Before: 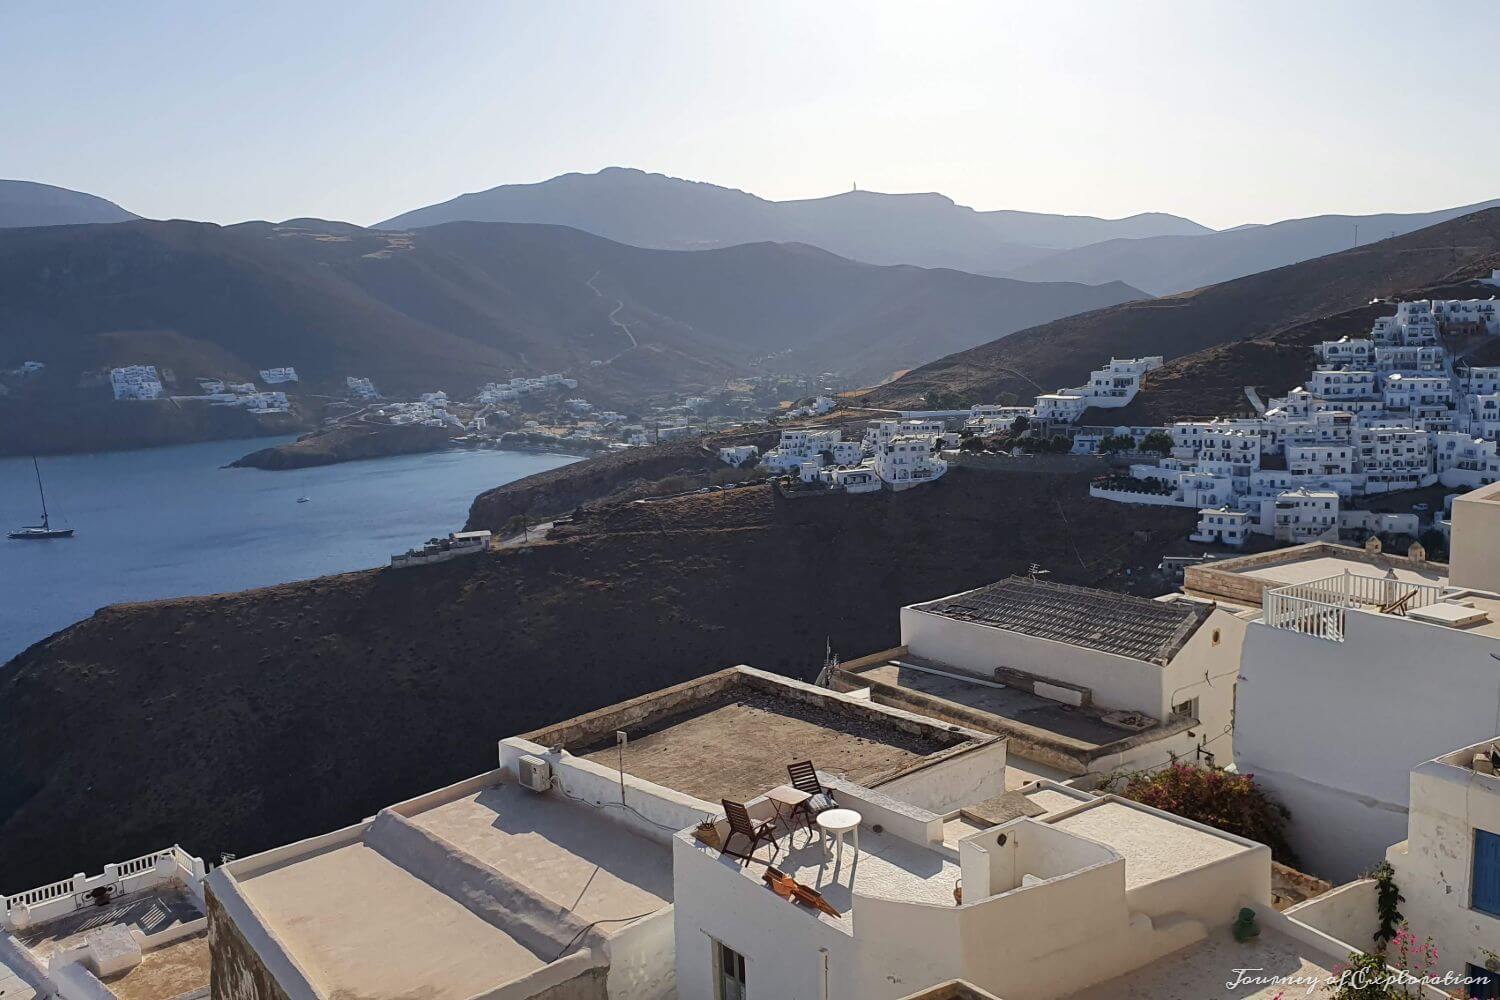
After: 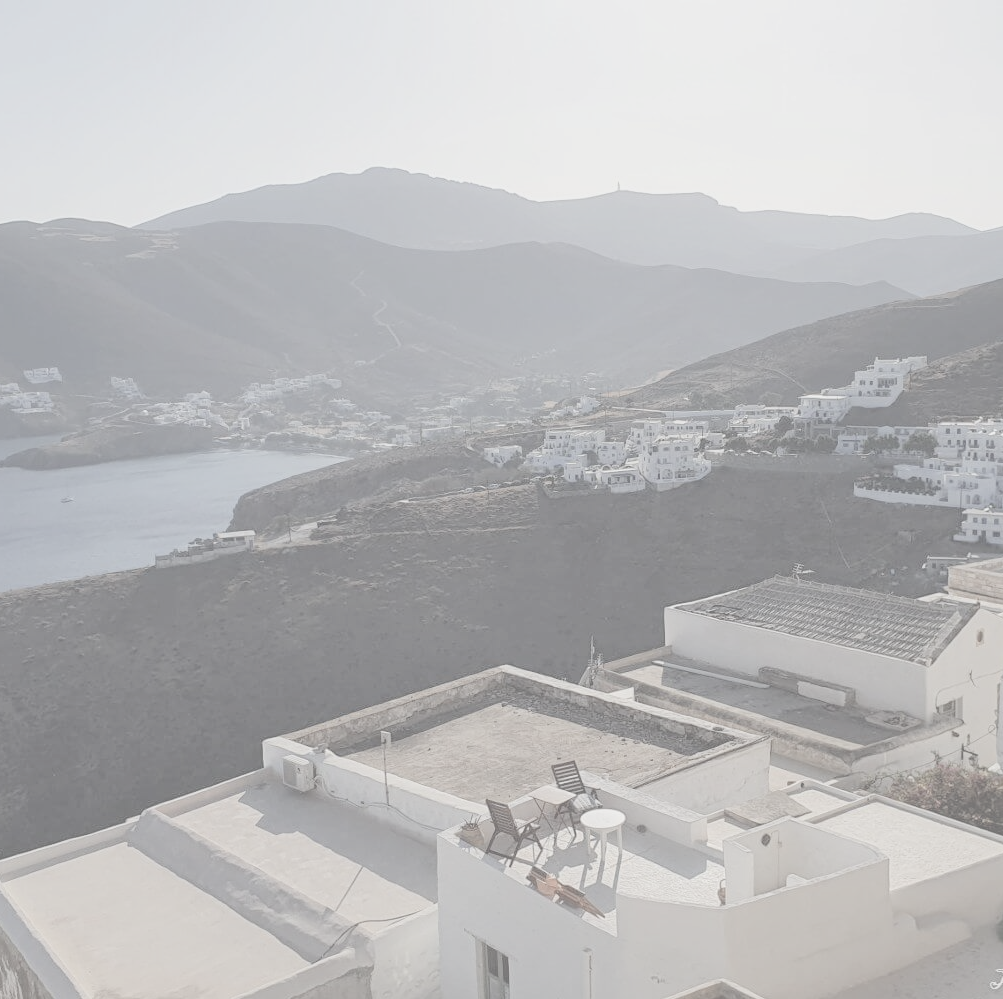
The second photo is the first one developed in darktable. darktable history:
crop and rotate: left 15.789%, right 17.302%
contrast brightness saturation: contrast -0.306, brightness 0.738, saturation -0.78
local contrast: detail 109%
